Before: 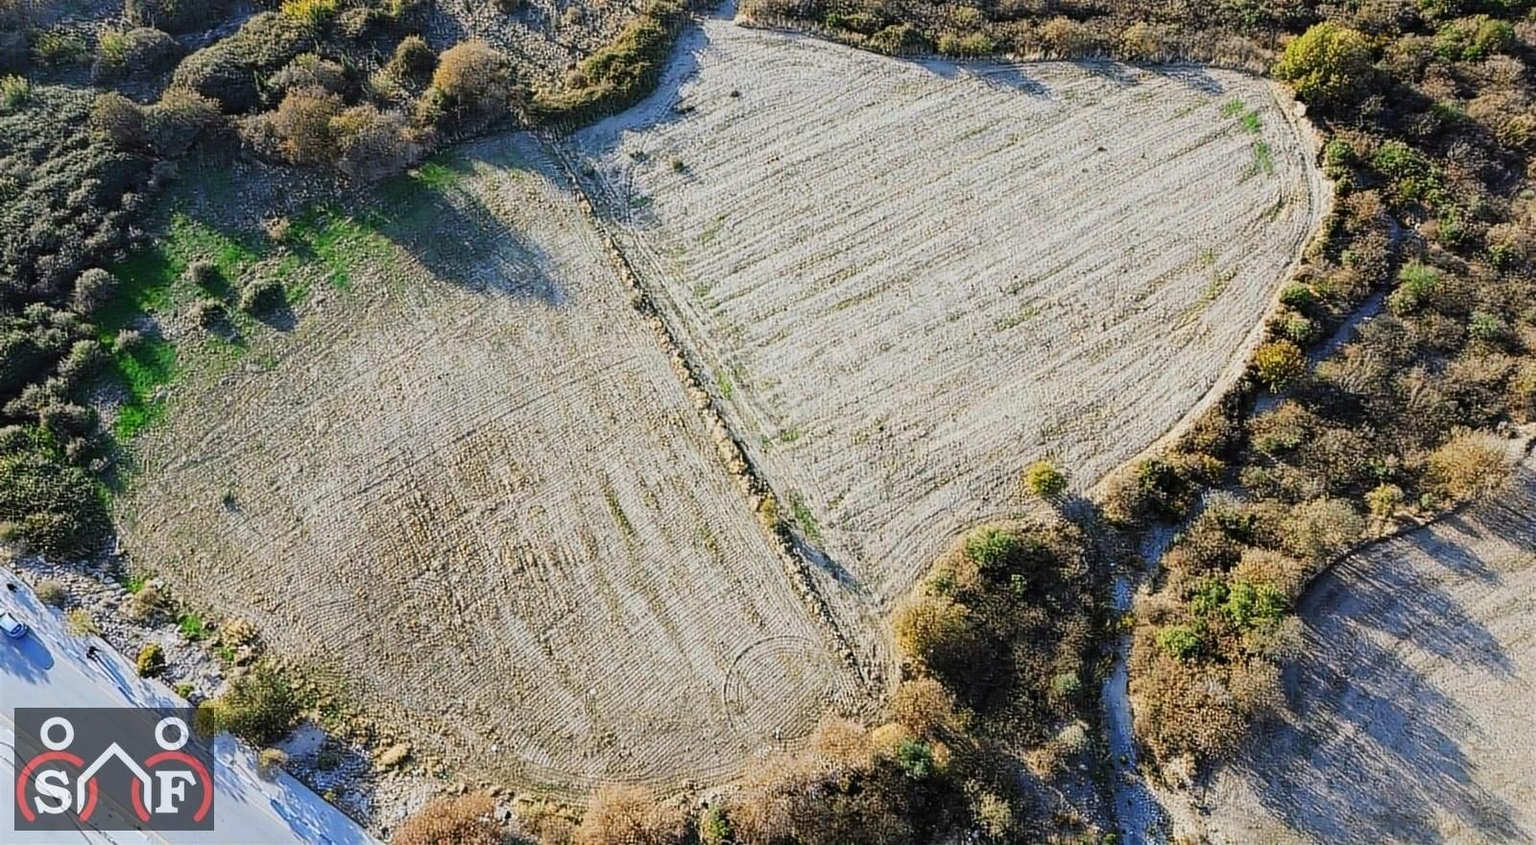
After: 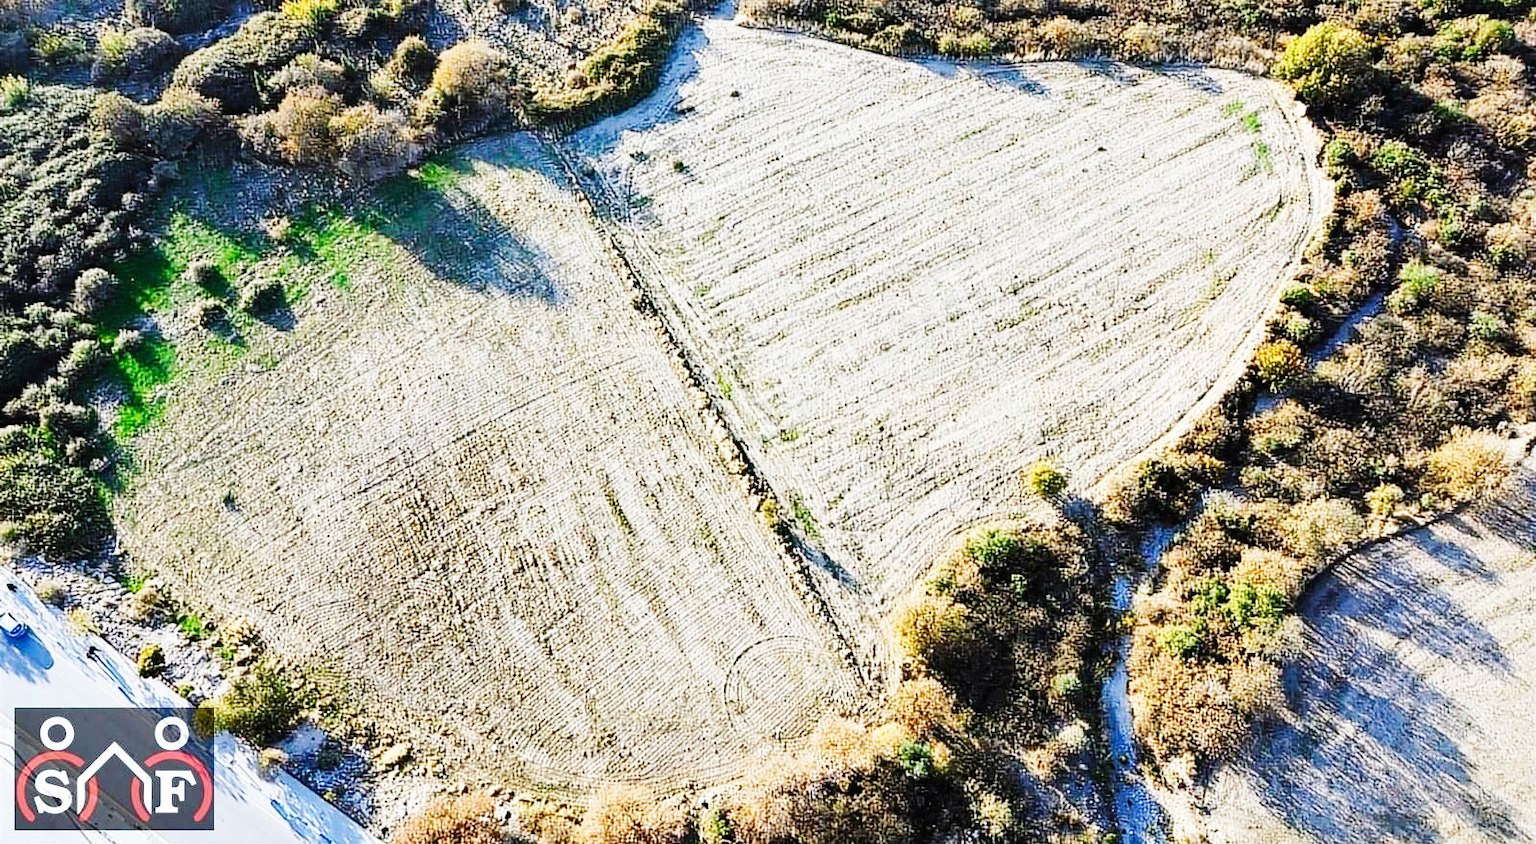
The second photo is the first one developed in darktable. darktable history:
base curve: curves: ch0 [(0, 0.003) (0.001, 0.002) (0.006, 0.004) (0.02, 0.022) (0.048, 0.086) (0.094, 0.234) (0.162, 0.431) (0.258, 0.629) (0.385, 0.8) (0.548, 0.918) (0.751, 0.988) (1, 1)], preserve colors none
shadows and highlights: low approximation 0.01, soften with gaussian
